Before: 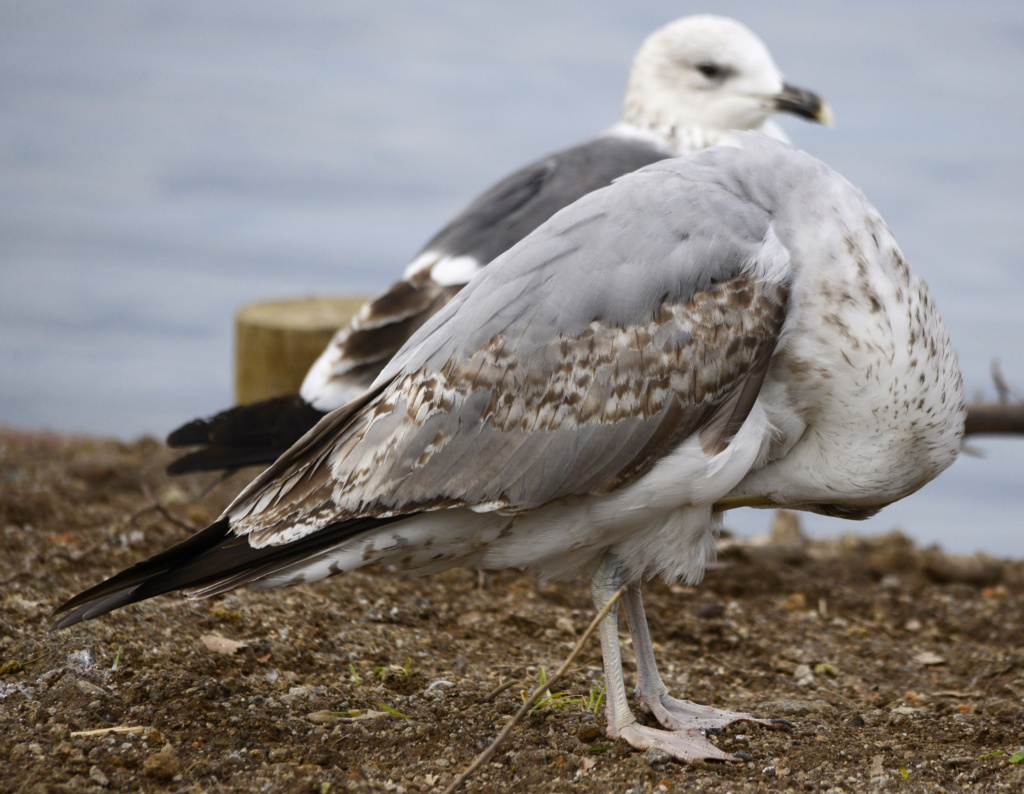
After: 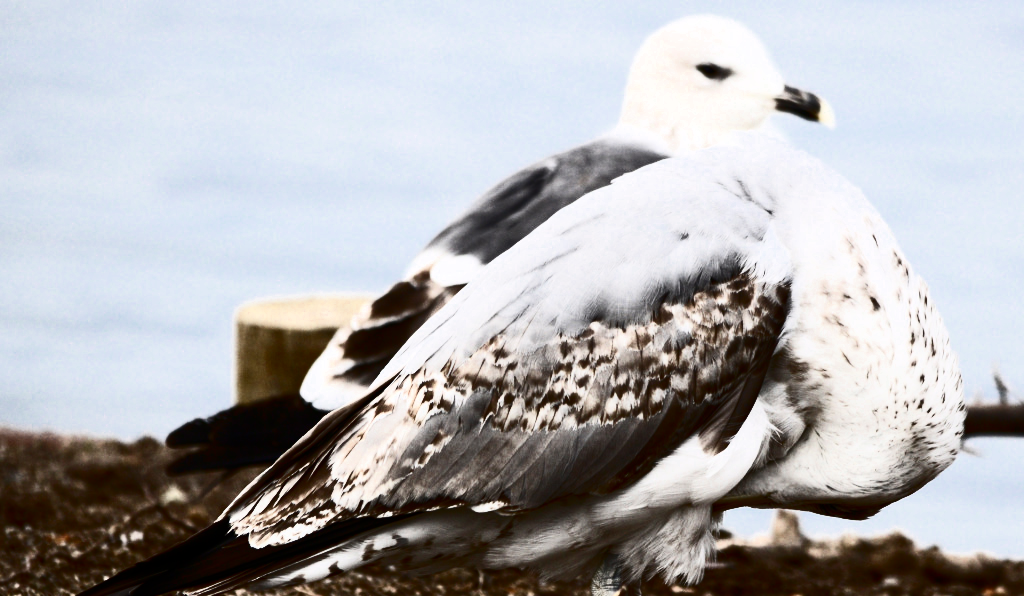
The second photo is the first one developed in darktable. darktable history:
contrast brightness saturation: contrast 0.941, brightness 0.2
crop: bottom 24.893%
color zones: curves: ch0 [(0, 0.5) (0.125, 0.4) (0.25, 0.5) (0.375, 0.4) (0.5, 0.4) (0.625, 0.35) (0.75, 0.35) (0.875, 0.5)]; ch1 [(0, 0.35) (0.125, 0.45) (0.25, 0.35) (0.375, 0.35) (0.5, 0.35) (0.625, 0.35) (0.75, 0.45) (0.875, 0.35)]; ch2 [(0, 0.6) (0.125, 0.5) (0.25, 0.5) (0.375, 0.6) (0.5, 0.6) (0.625, 0.5) (0.75, 0.5) (0.875, 0.5)]
